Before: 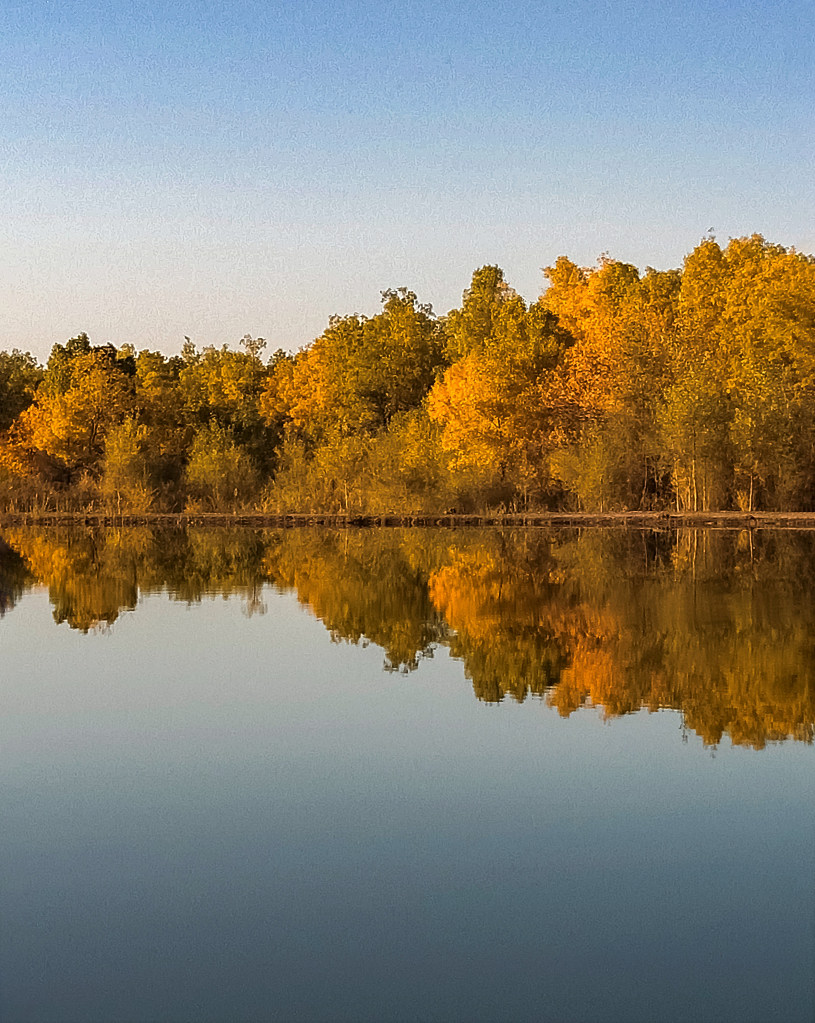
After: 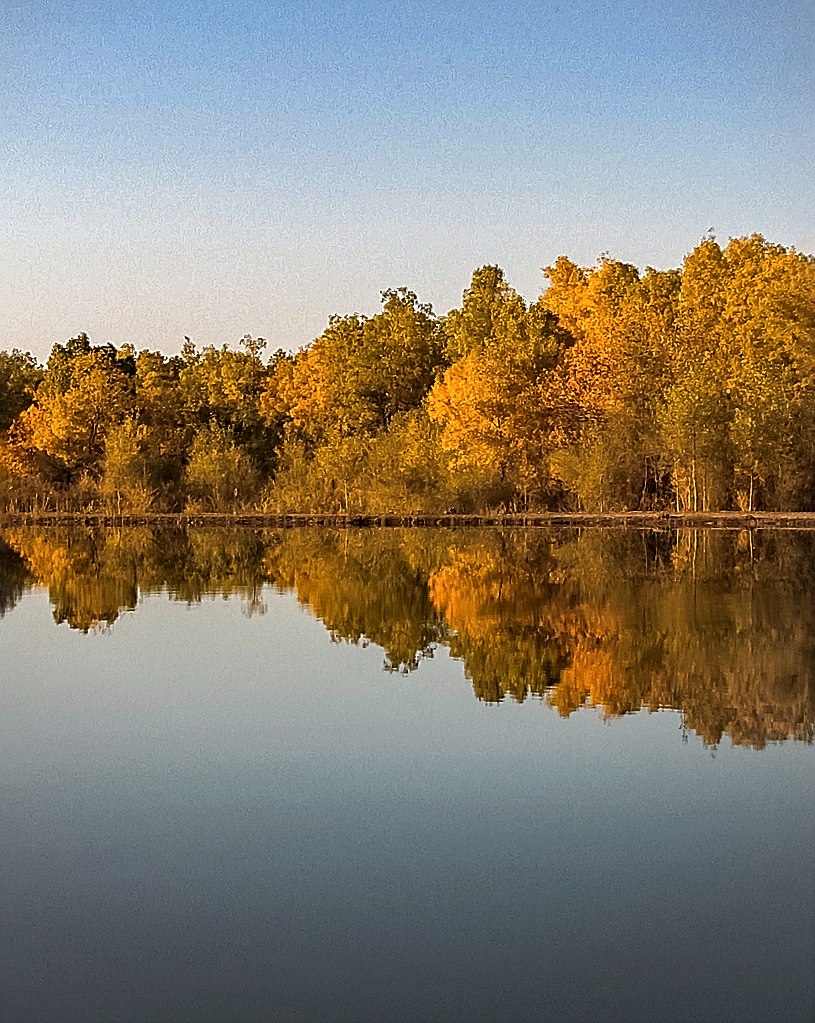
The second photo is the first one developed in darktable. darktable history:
vignetting: brightness -0.285, center (-0.065, -0.308)
sharpen: on, module defaults
contrast equalizer: y [[0.511, 0.558, 0.631, 0.632, 0.559, 0.512], [0.5 ×6], [0.507, 0.559, 0.627, 0.644, 0.647, 0.647], [0 ×6], [0 ×6]], mix 0.169
